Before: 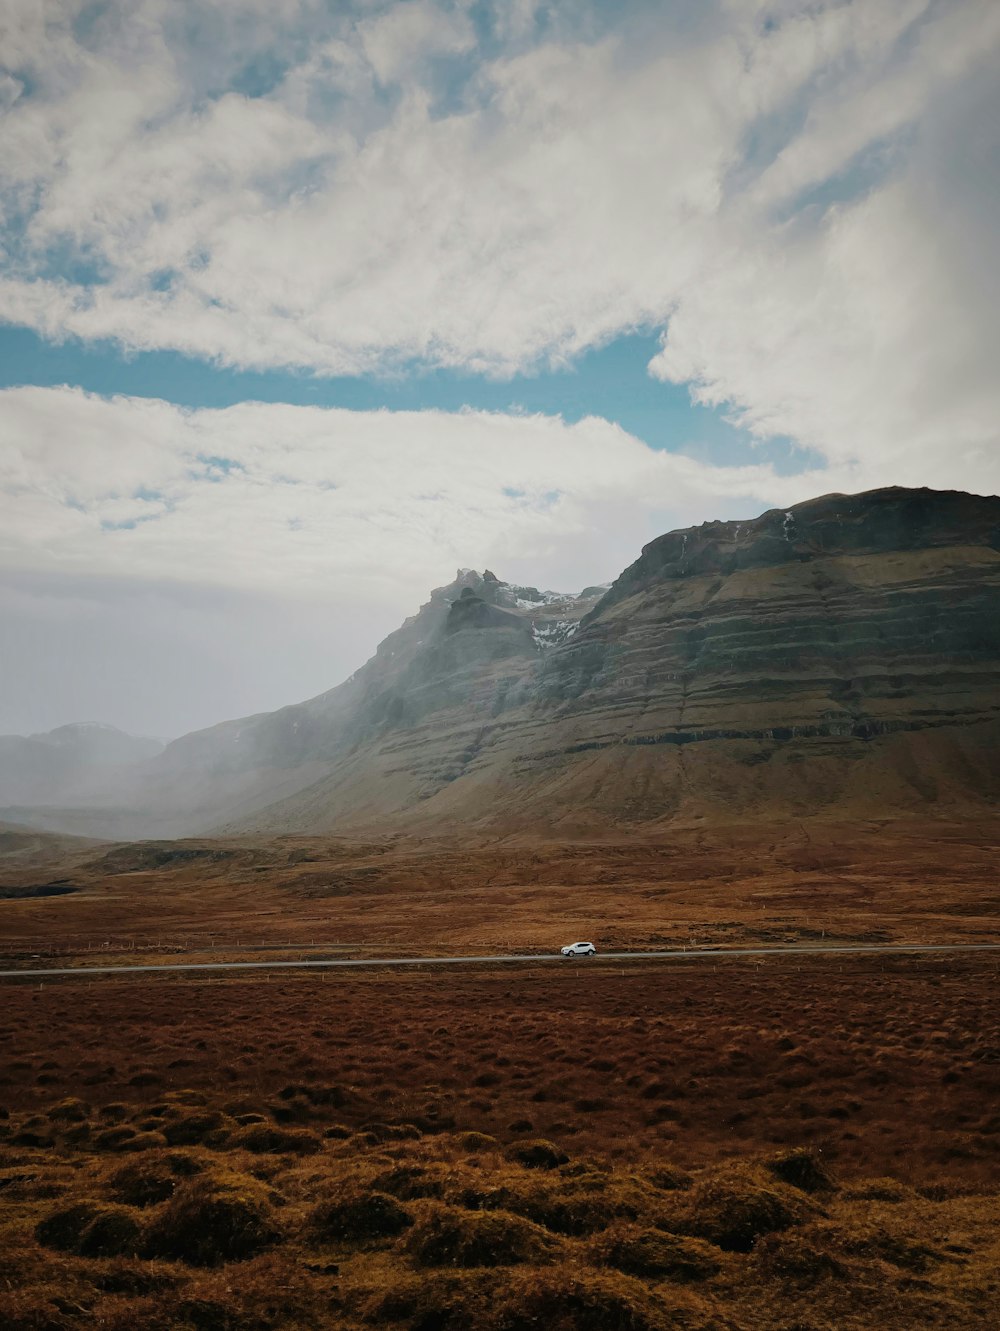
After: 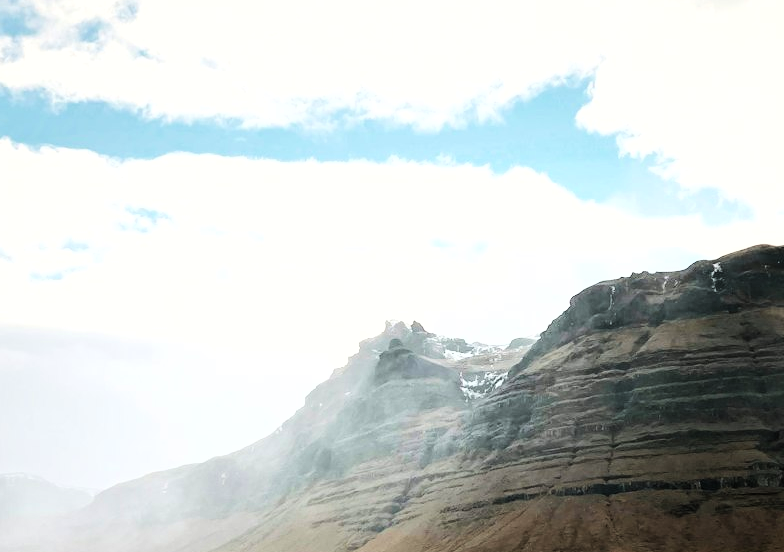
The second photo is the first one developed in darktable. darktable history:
tone equalizer: -8 EV 0.001 EV, -7 EV -0.003 EV, -6 EV 0.002 EV, -5 EV -0.066 EV, -4 EV -0.116 EV, -3 EV -0.143 EV, -2 EV 0.25 EV, -1 EV 0.725 EV, +0 EV 0.479 EV
crop: left 7.287%, top 18.755%, right 14.257%, bottom 39.725%
exposure: exposure 0.61 EV, compensate exposure bias true, compensate highlight preservation false
filmic rgb: black relative exposure -16 EV, white relative exposure 6.24 EV, threshold 3.06 EV, hardness 5.07, contrast 1.352, add noise in highlights 0.002, color science v3 (2019), use custom middle-gray values true, contrast in highlights soft, enable highlight reconstruction true
